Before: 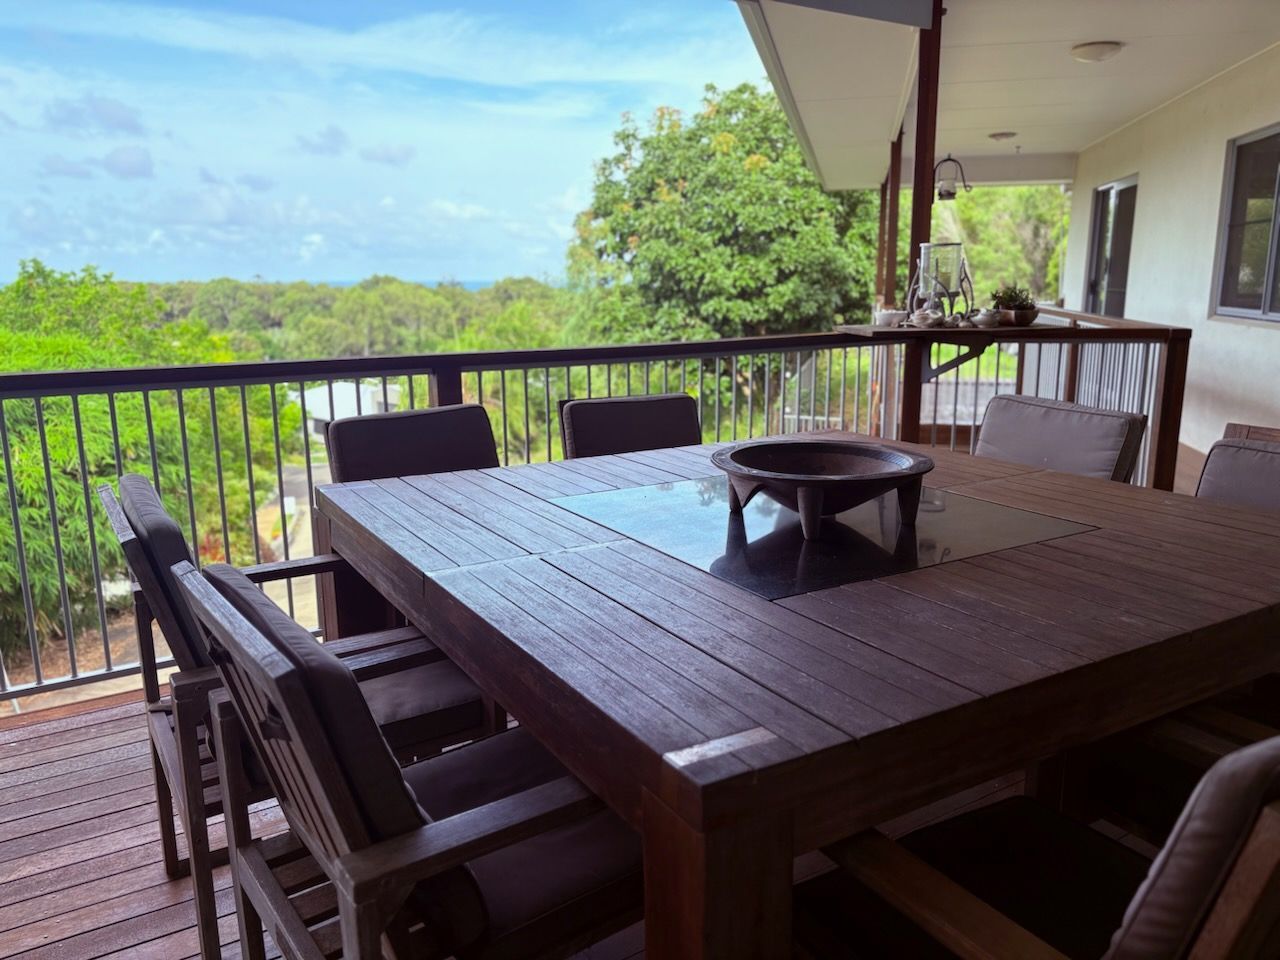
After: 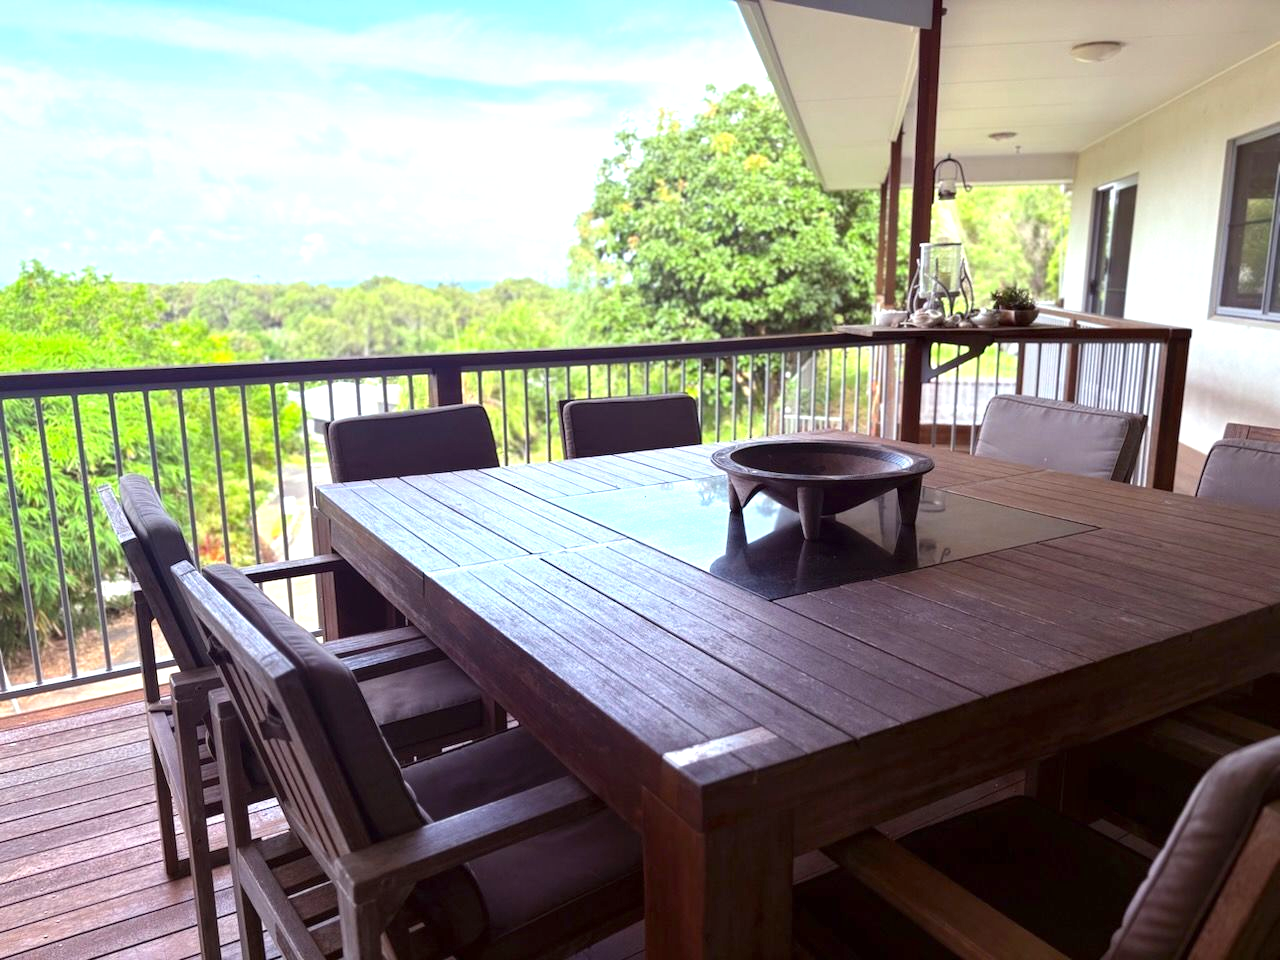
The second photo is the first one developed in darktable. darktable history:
exposure: black level correction 0, exposure 0.932 EV, compensate exposure bias true, compensate highlight preservation false
